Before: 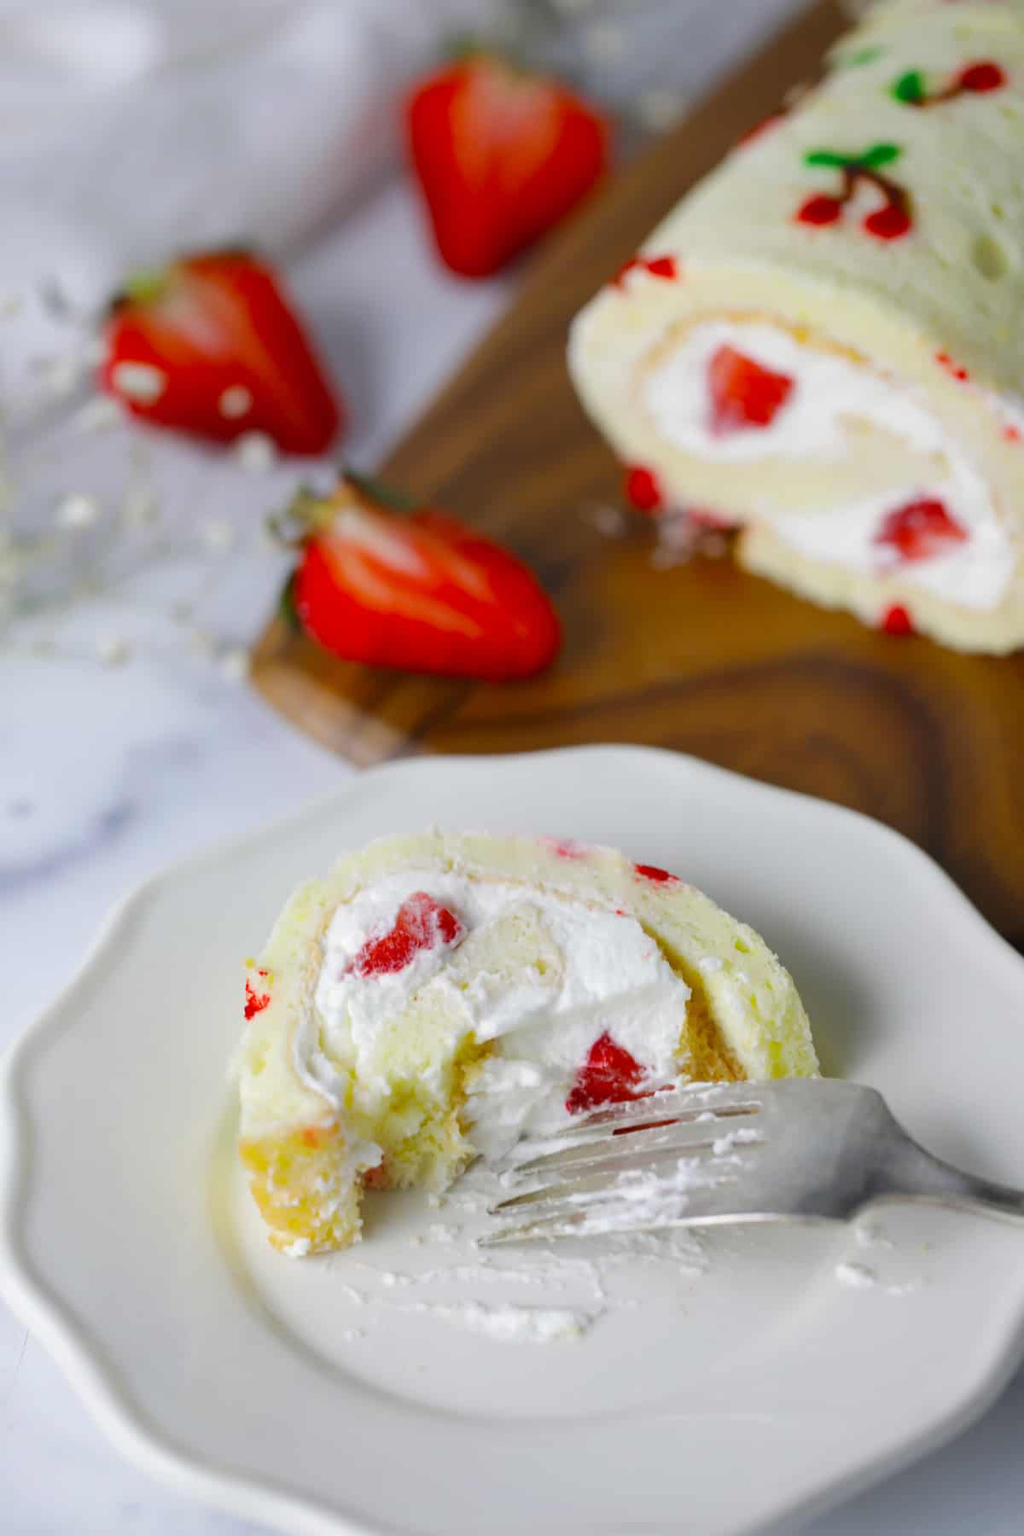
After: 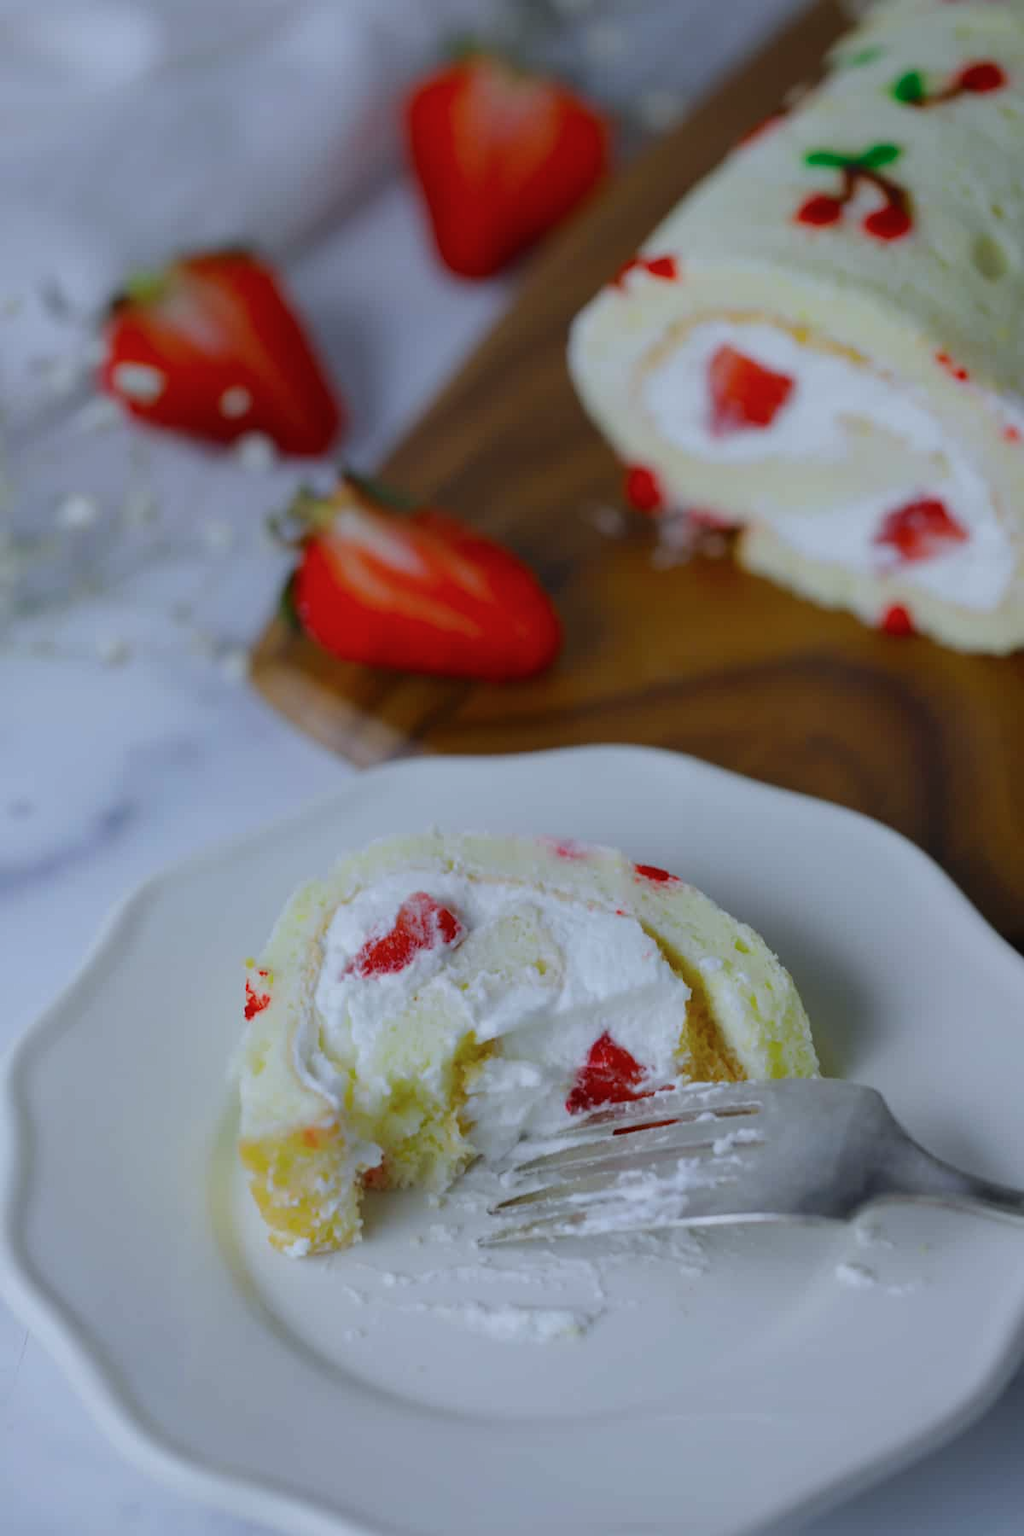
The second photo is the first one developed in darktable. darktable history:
exposure: black level correction 0, exposure -0.721 EV, compensate highlight preservation false
color calibration: x 0.372, y 0.386, temperature 4283.97 K
